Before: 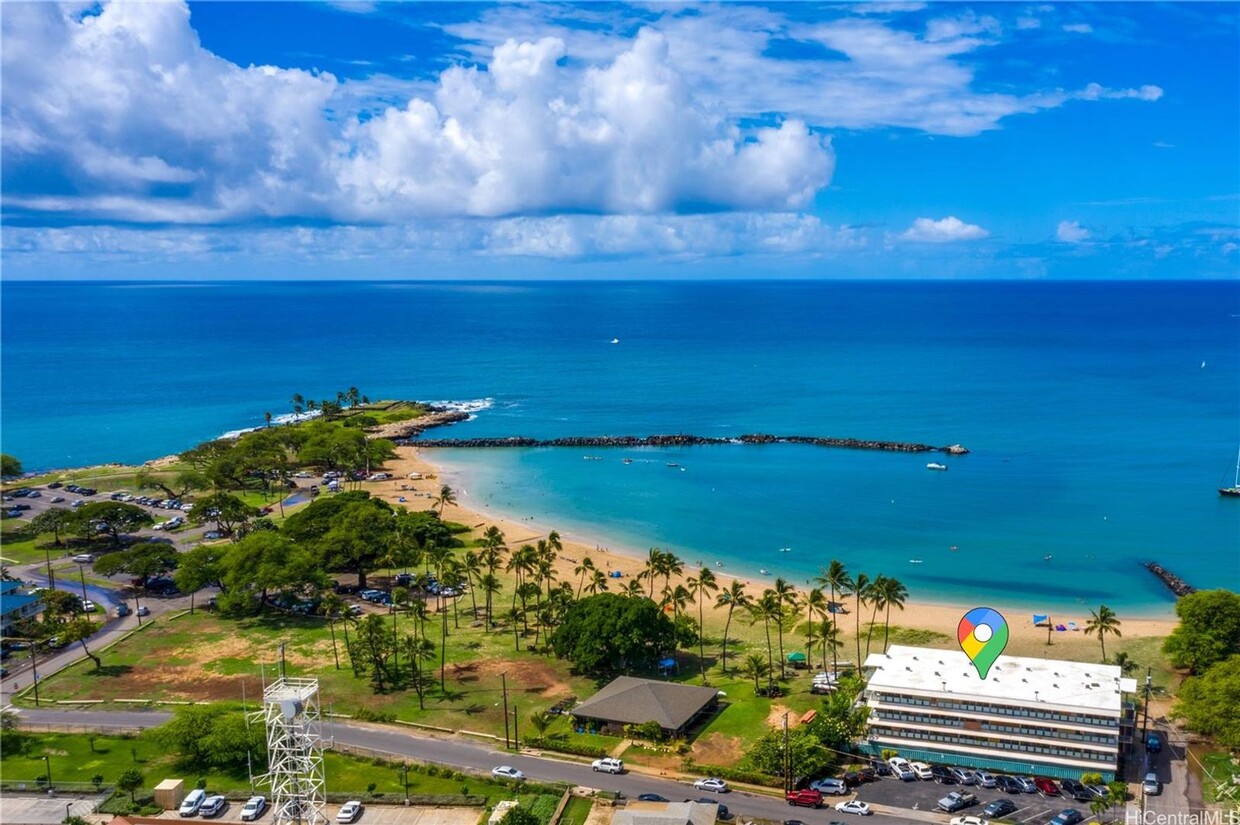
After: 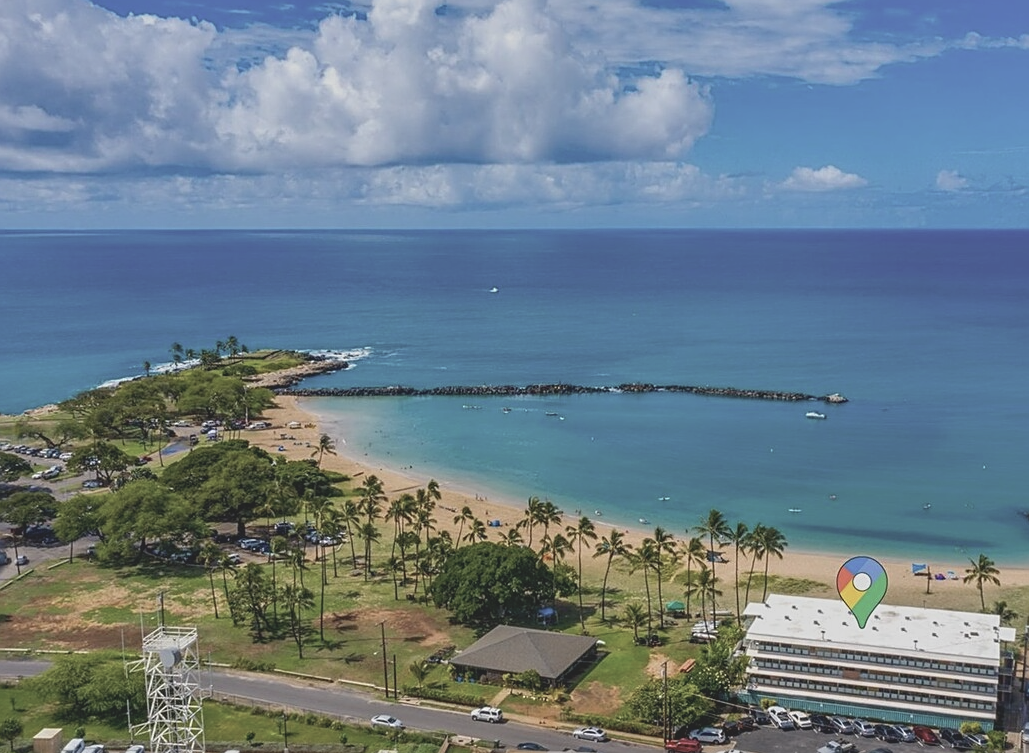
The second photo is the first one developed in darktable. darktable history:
crop: left 9.767%, top 6.218%, right 7.178%, bottom 2.415%
sharpen: on, module defaults
shadows and highlights: low approximation 0.01, soften with gaussian
contrast brightness saturation: contrast -0.262, saturation -0.436
tone equalizer: edges refinement/feathering 500, mask exposure compensation -1.57 EV, preserve details no
